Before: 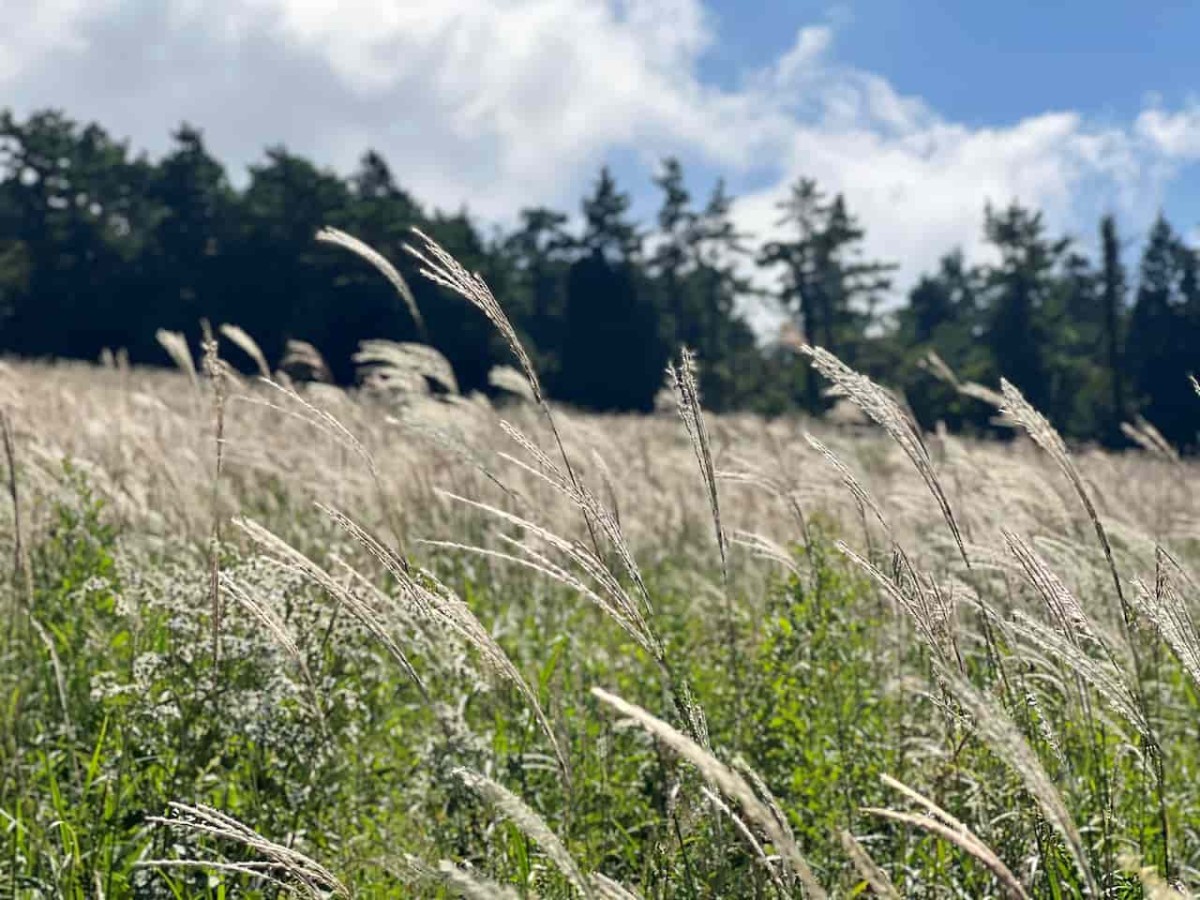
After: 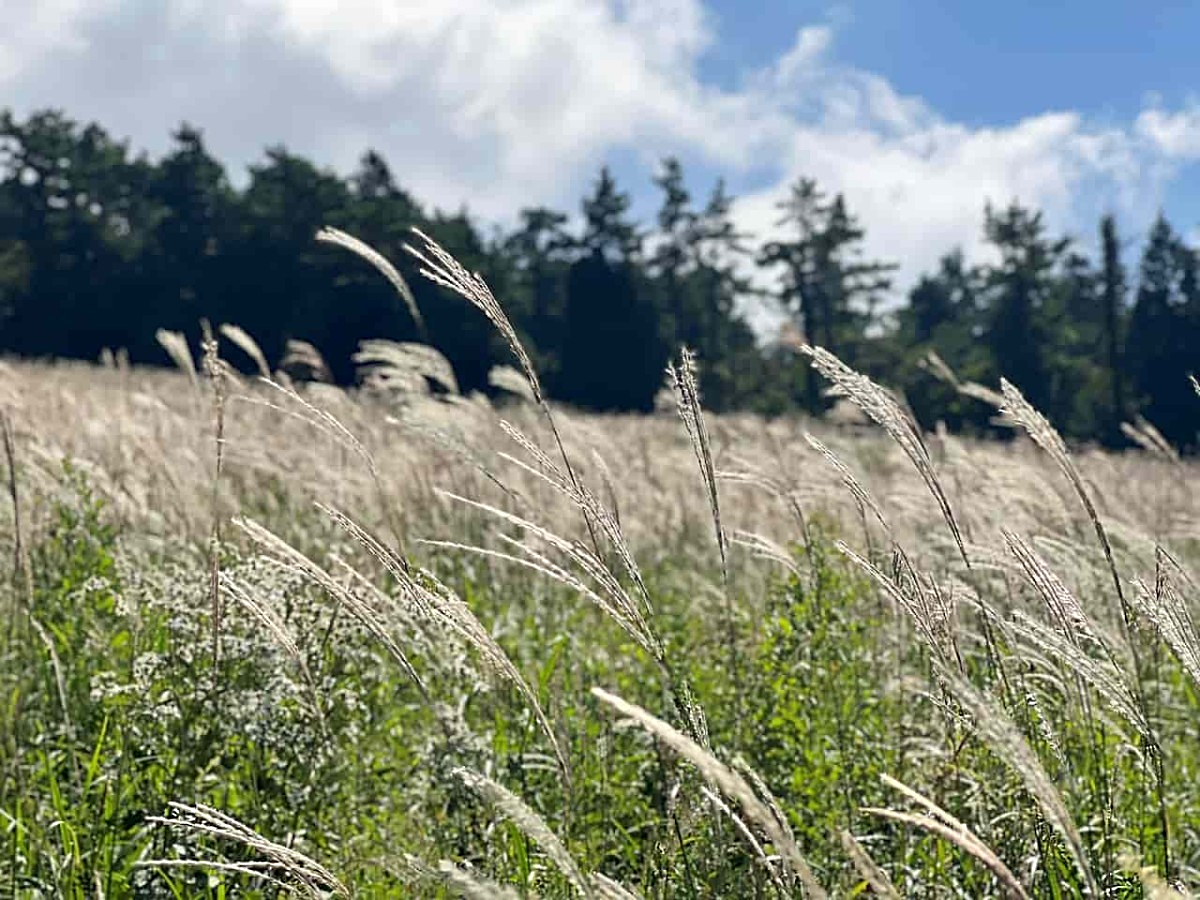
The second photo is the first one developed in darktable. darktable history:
sharpen: amount 0.498
